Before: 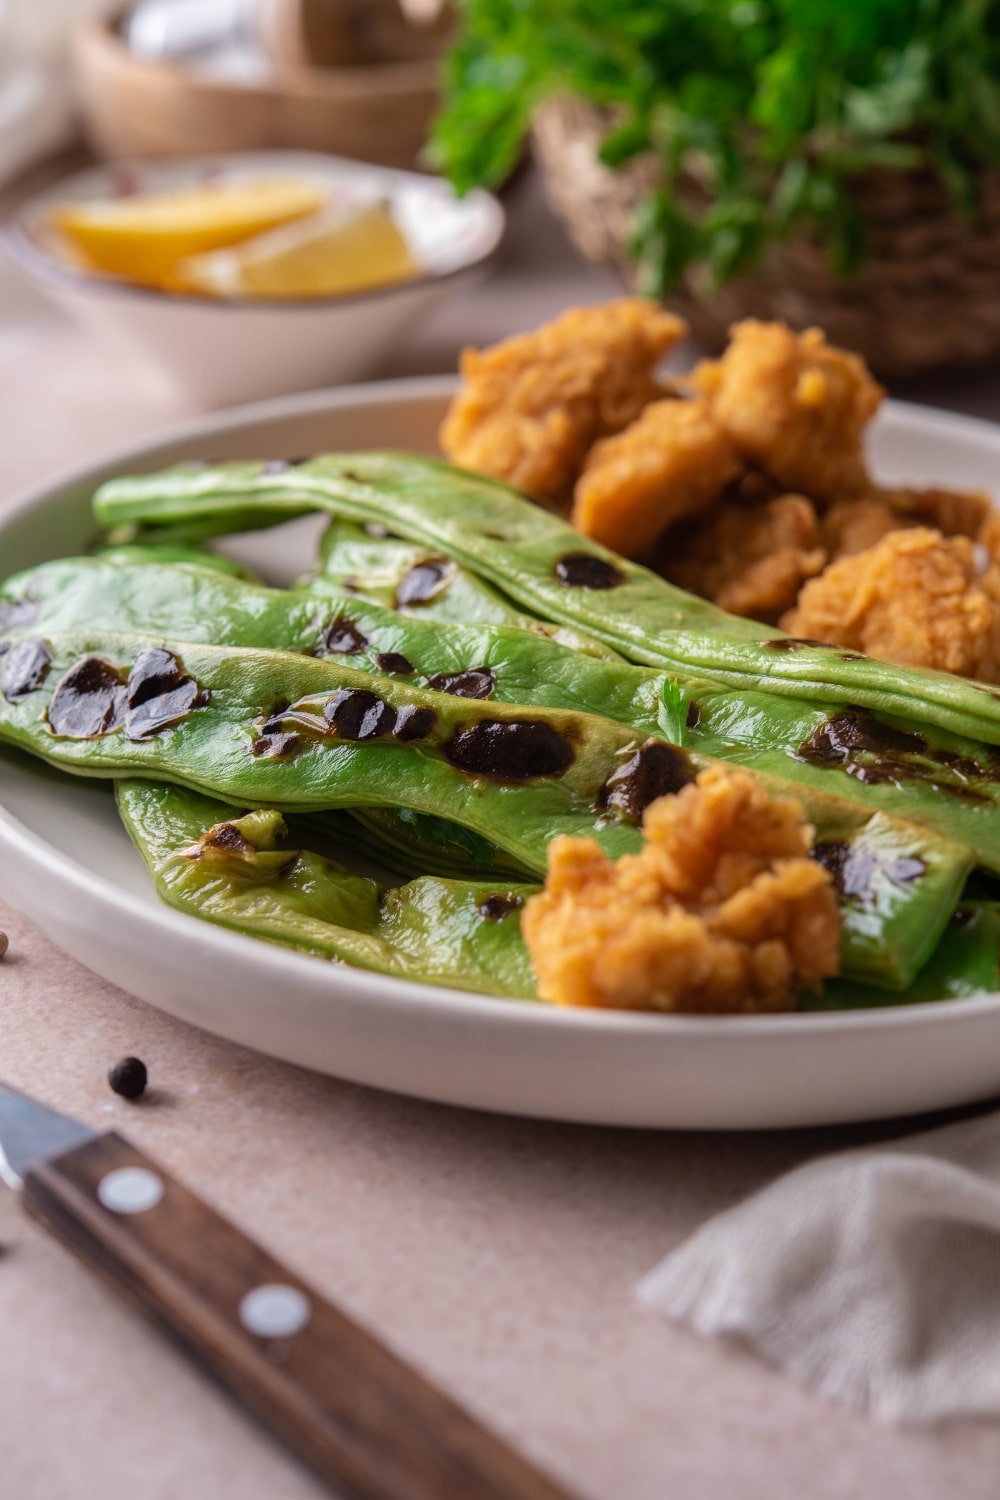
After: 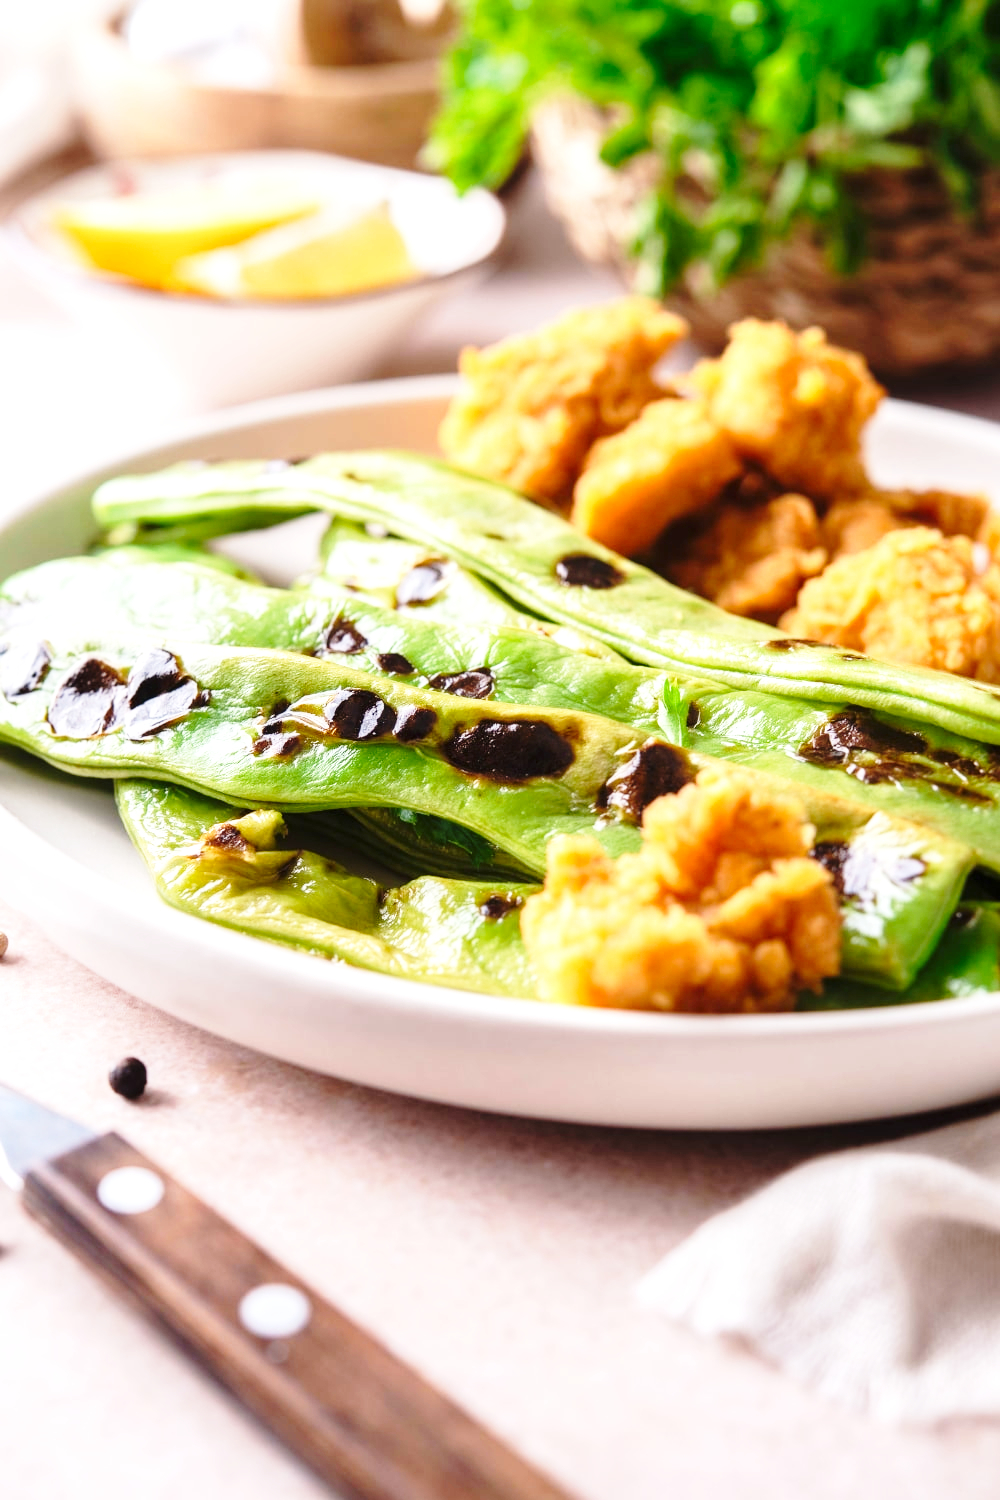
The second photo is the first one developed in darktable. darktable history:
exposure: exposure 0.95 EV, compensate highlight preservation false
base curve: curves: ch0 [(0, 0) (0.028, 0.03) (0.121, 0.232) (0.46, 0.748) (0.859, 0.968) (1, 1)], preserve colors none
